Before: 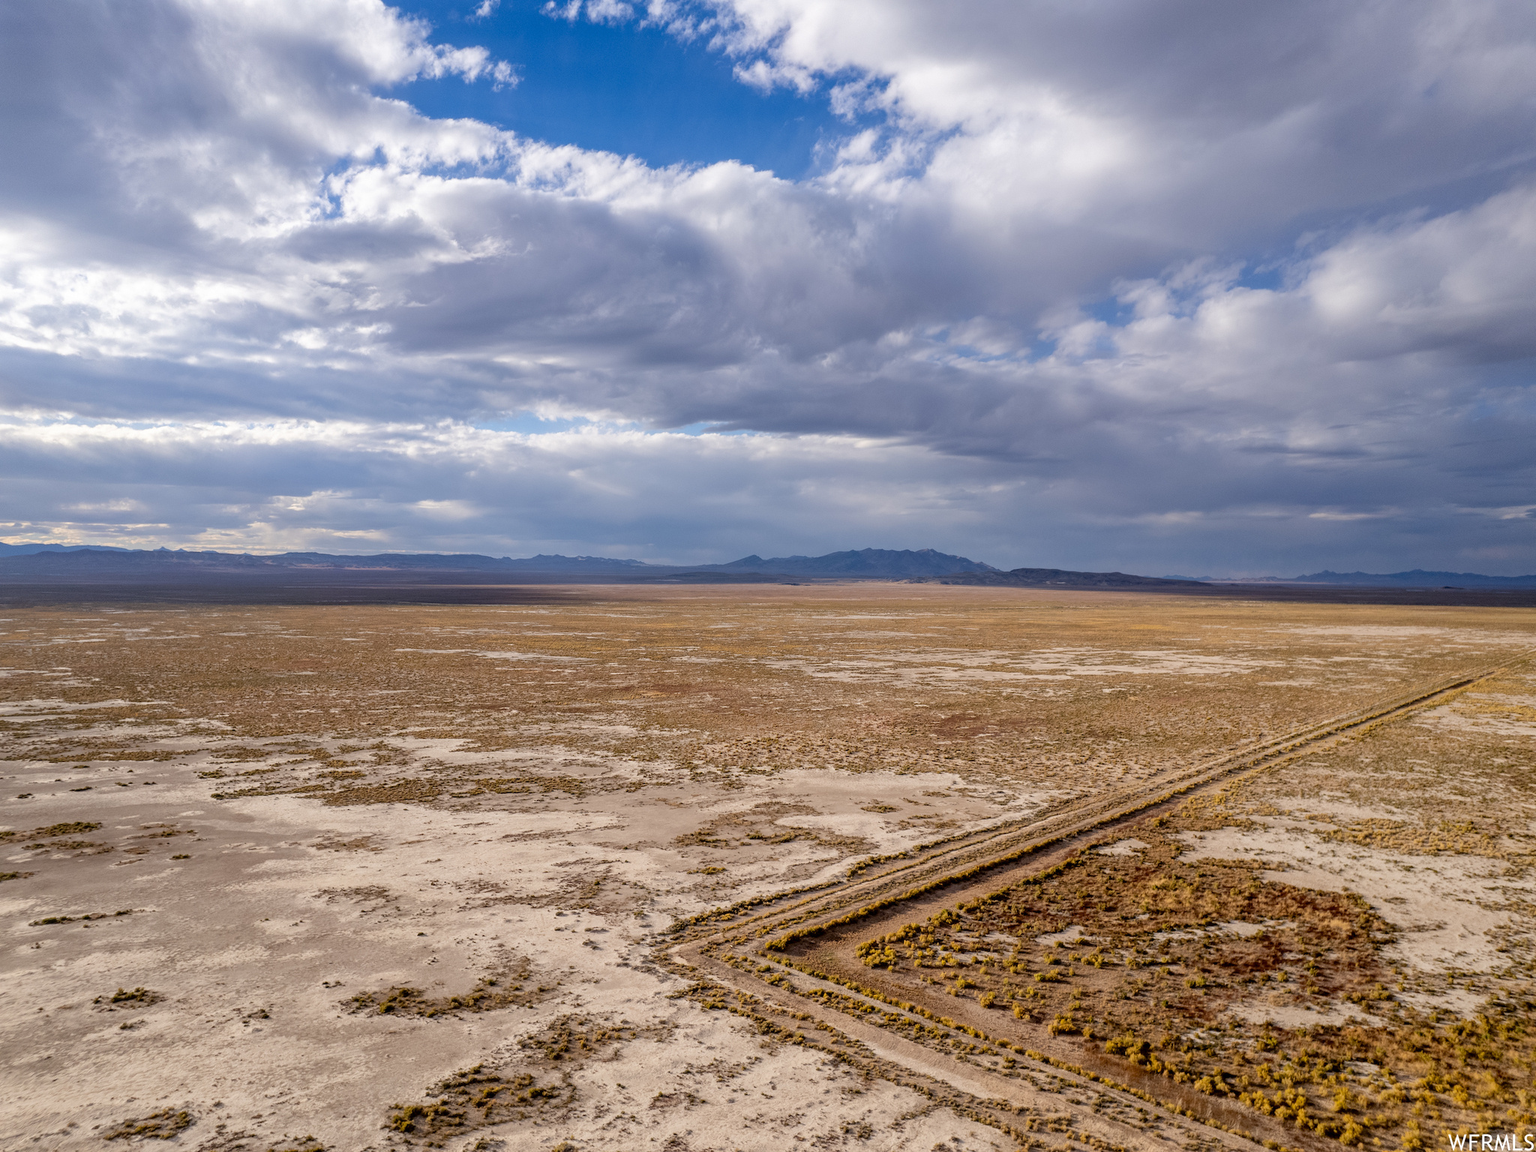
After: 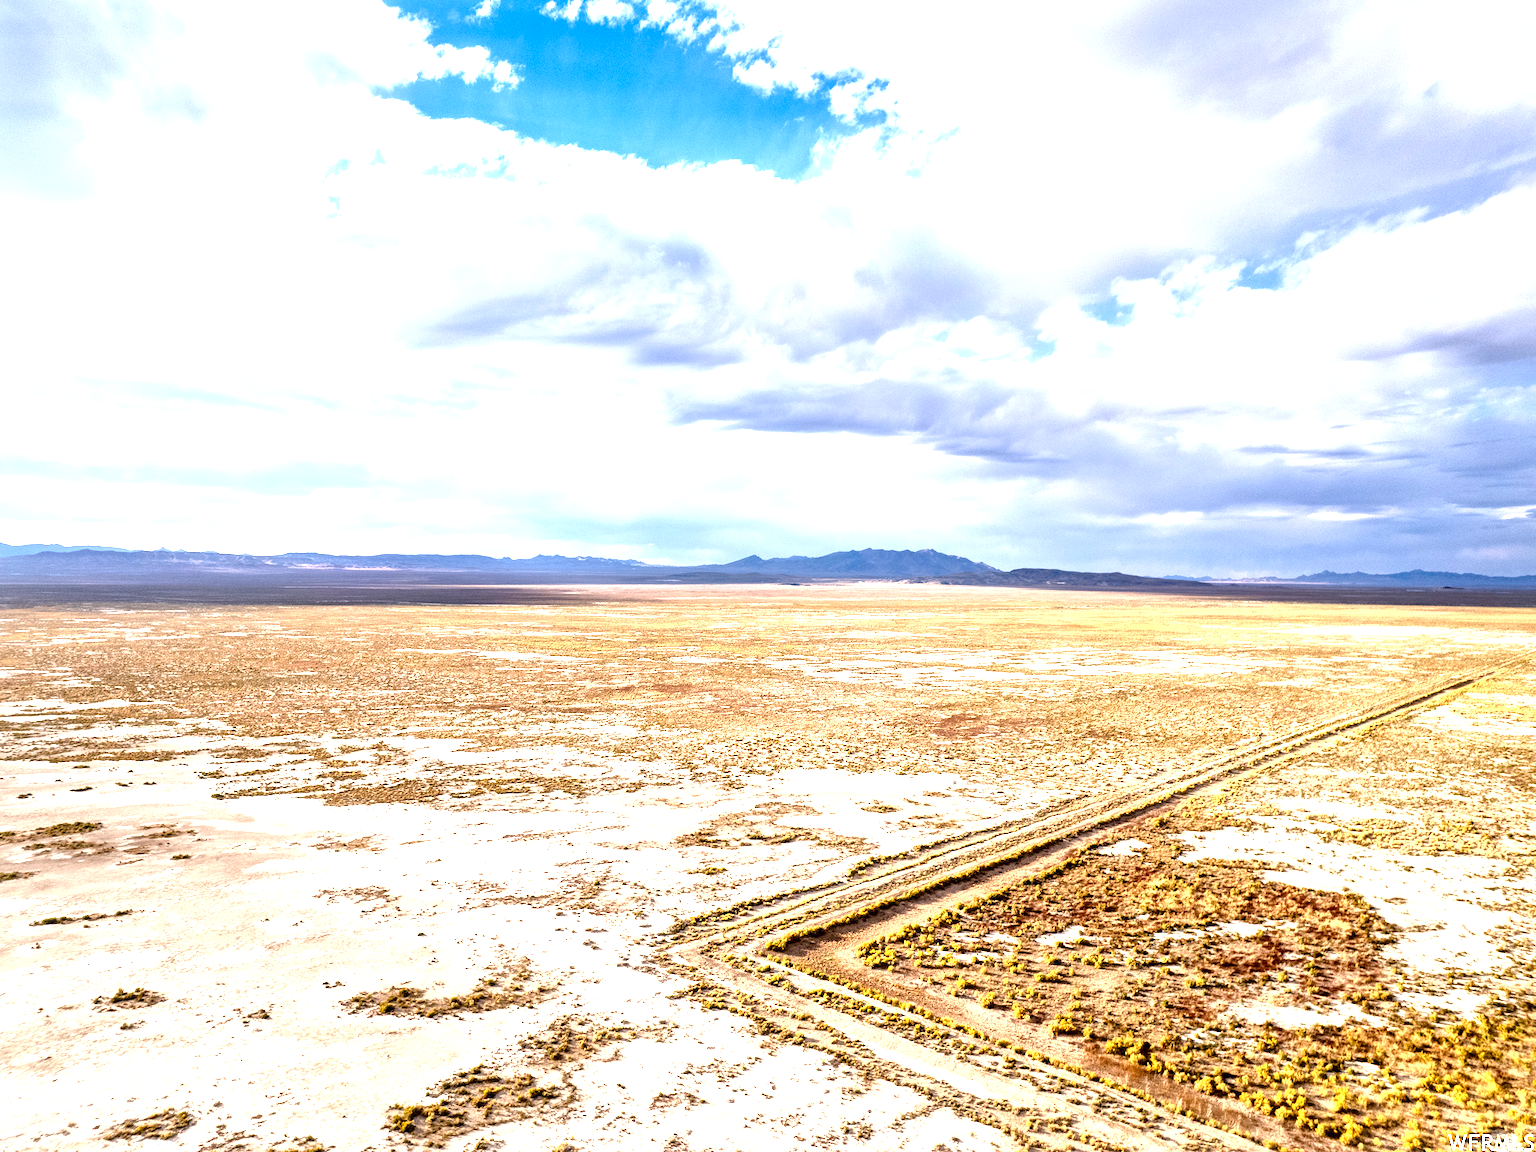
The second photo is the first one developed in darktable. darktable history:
exposure: black level correction 0, exposure 1.953 EV, compensate highlight preservation false
local contrast: mode bilateral grid, contrast 25, coarseness 46, detail 151%, midtone range 0.2
